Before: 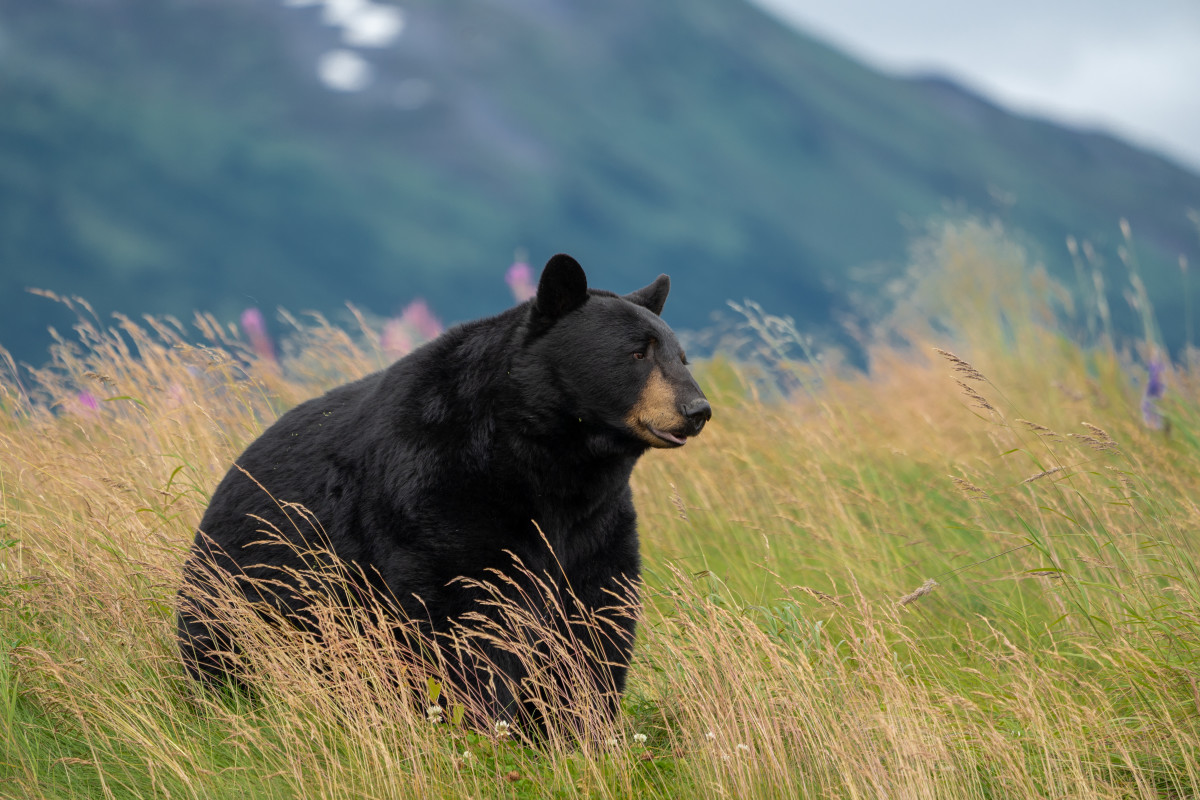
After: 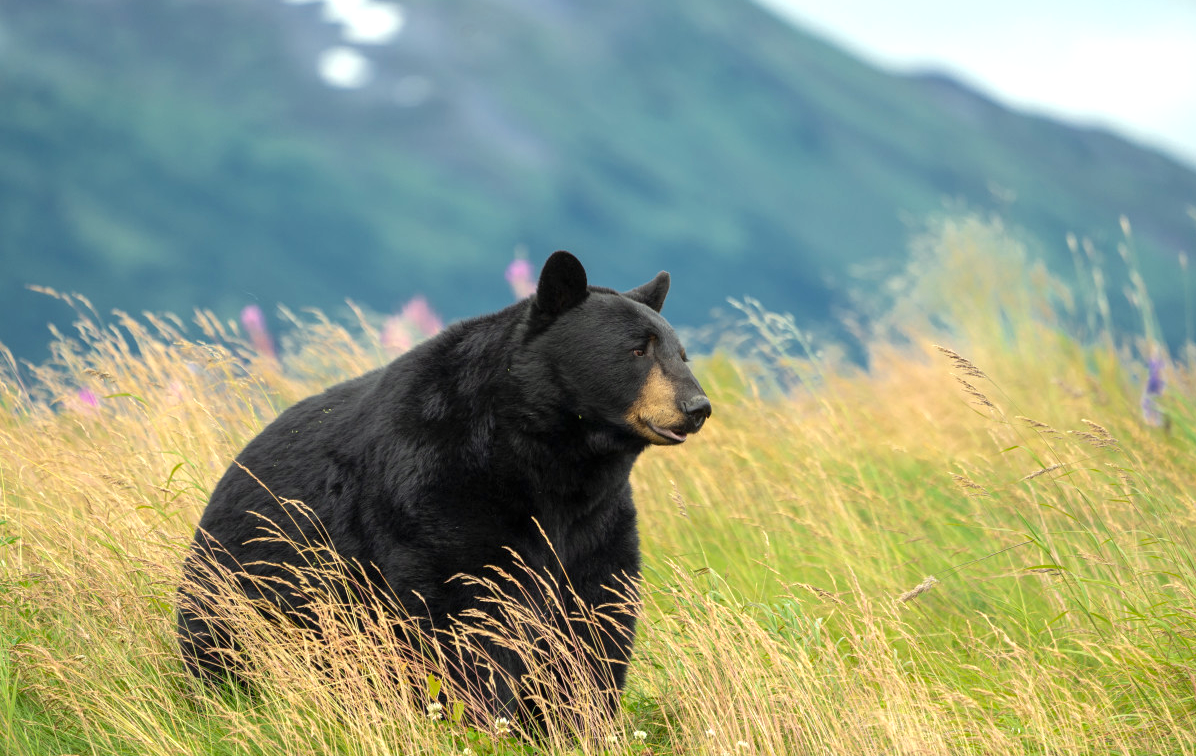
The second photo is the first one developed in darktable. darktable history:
color correction: highlights a* -4.28, highlights b* 6.53
exposure: black level correction 0, exposure 0.7 EV, compensate exposure bias true, compensate highlight preservation false
crop: top 0.448%, right 0.264%, bottom 5.045%
